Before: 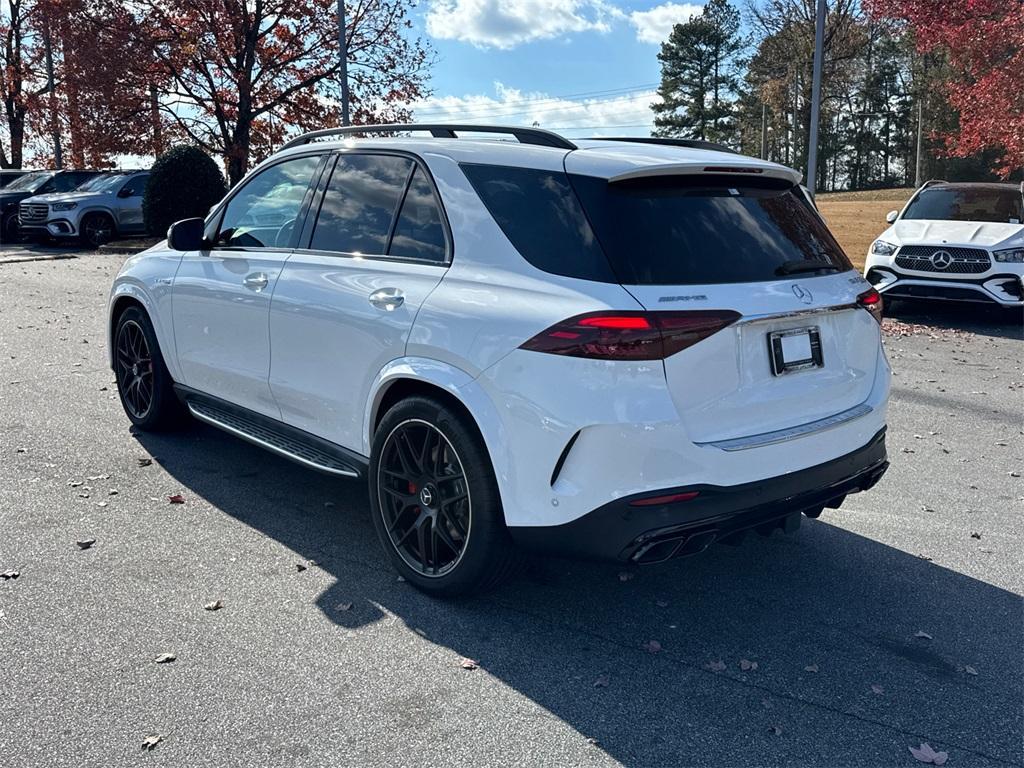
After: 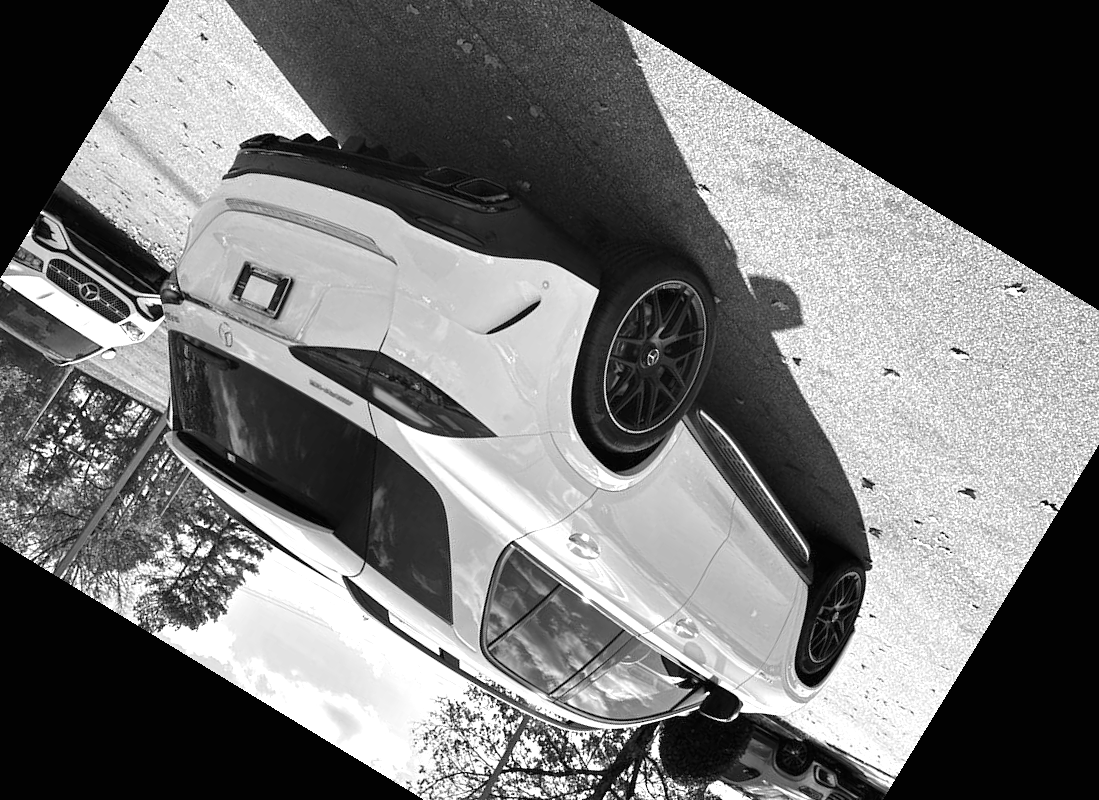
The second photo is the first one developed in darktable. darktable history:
monochrome: a 73.58, b 64.21
crop and rotate: angle 148.68°, left 9.111%, top 15.603%, right 4.588%, bottom 17.041%
exposure: black level correction 0, exposure 1.015 EV, compensate exposure bias true, compensate highlight preservation false
